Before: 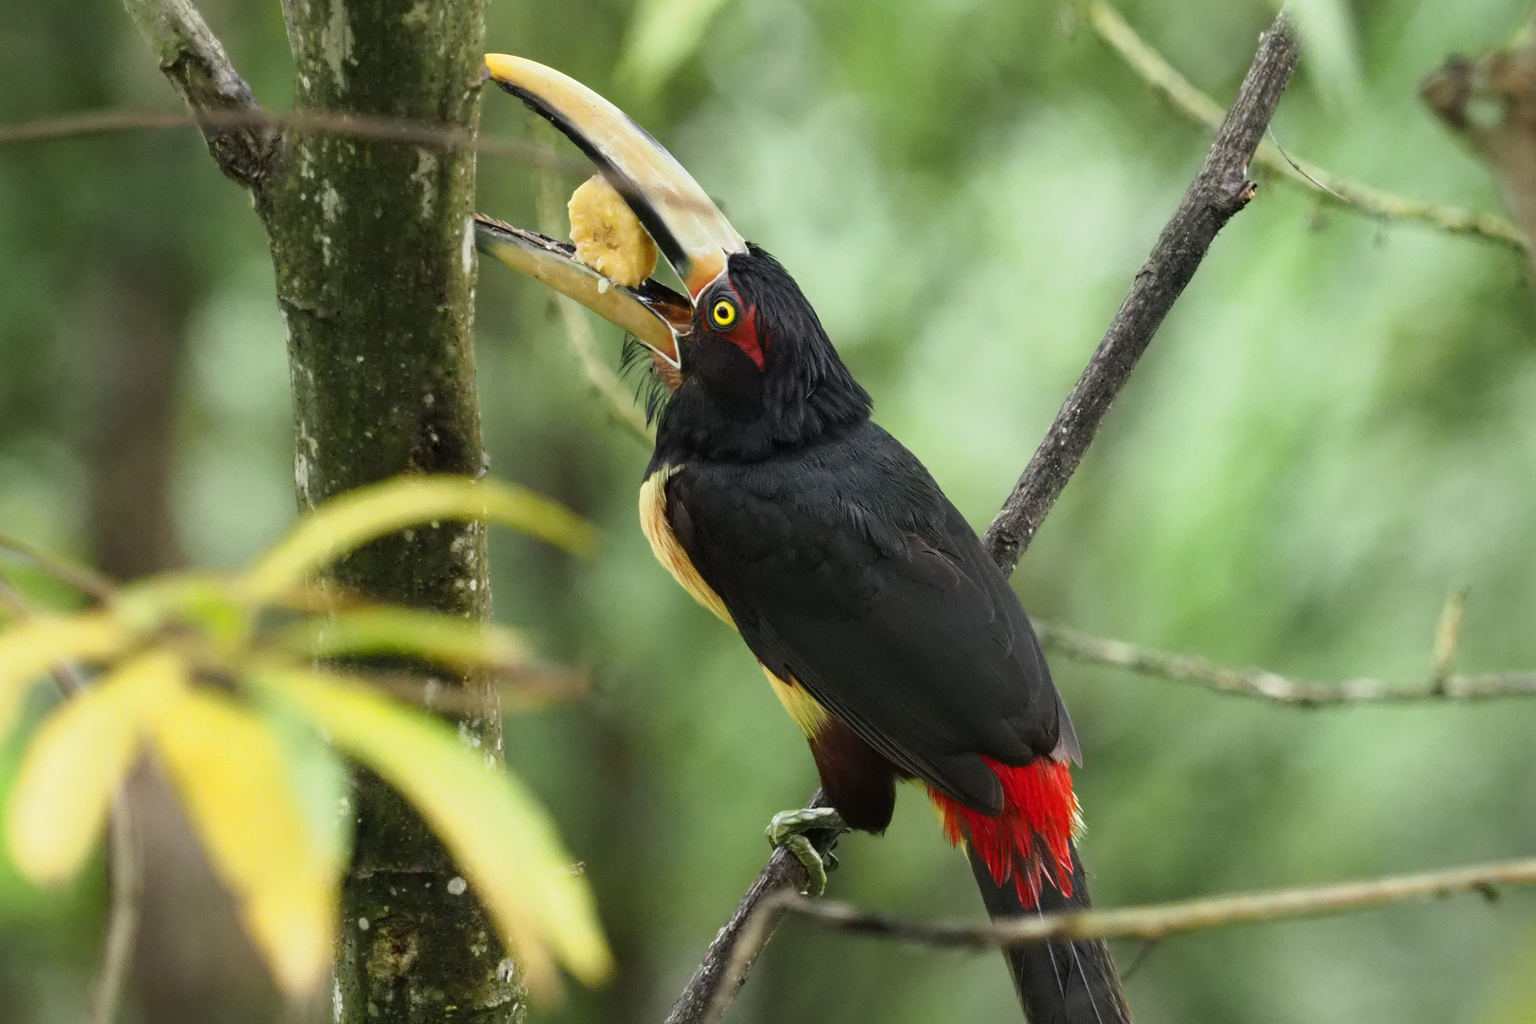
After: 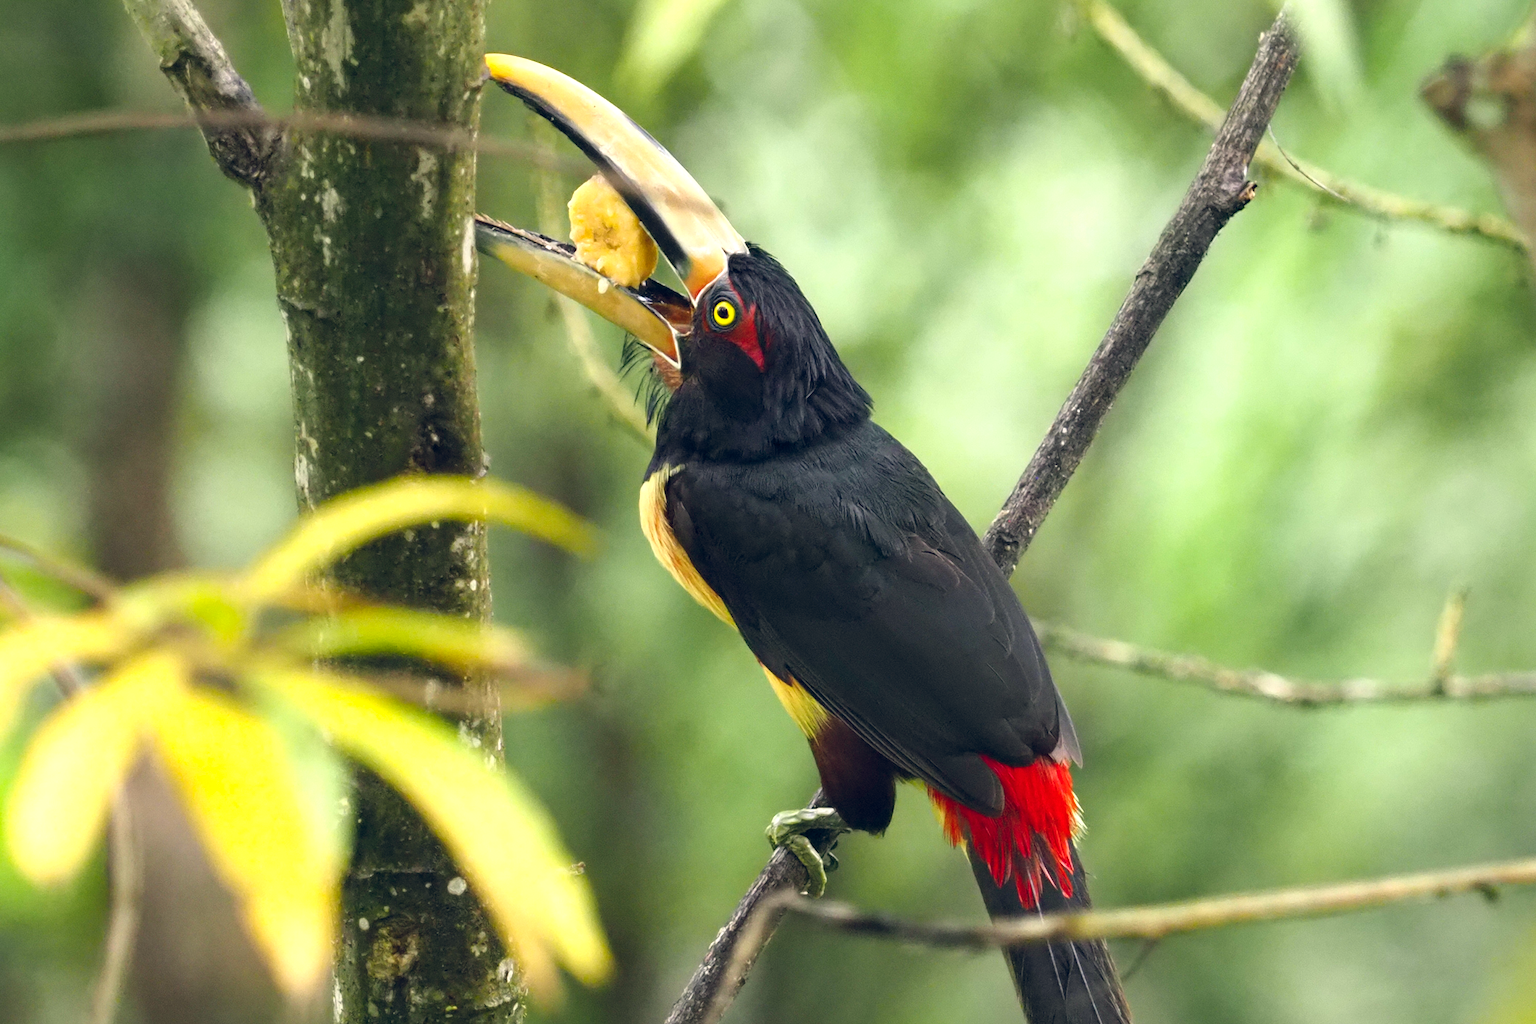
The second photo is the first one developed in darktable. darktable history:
exposure: exposure 0.507 EV, compensate highlight preservation false
color balance rgb: shadows lift › hue 87.51°, highlights gain › chroma 1.35%, highlights gain › hue 55.1°, global offset › chroma 0.13%, global offset › hue 253.66°, perceptual saturation grading › global saturation 16.38%
